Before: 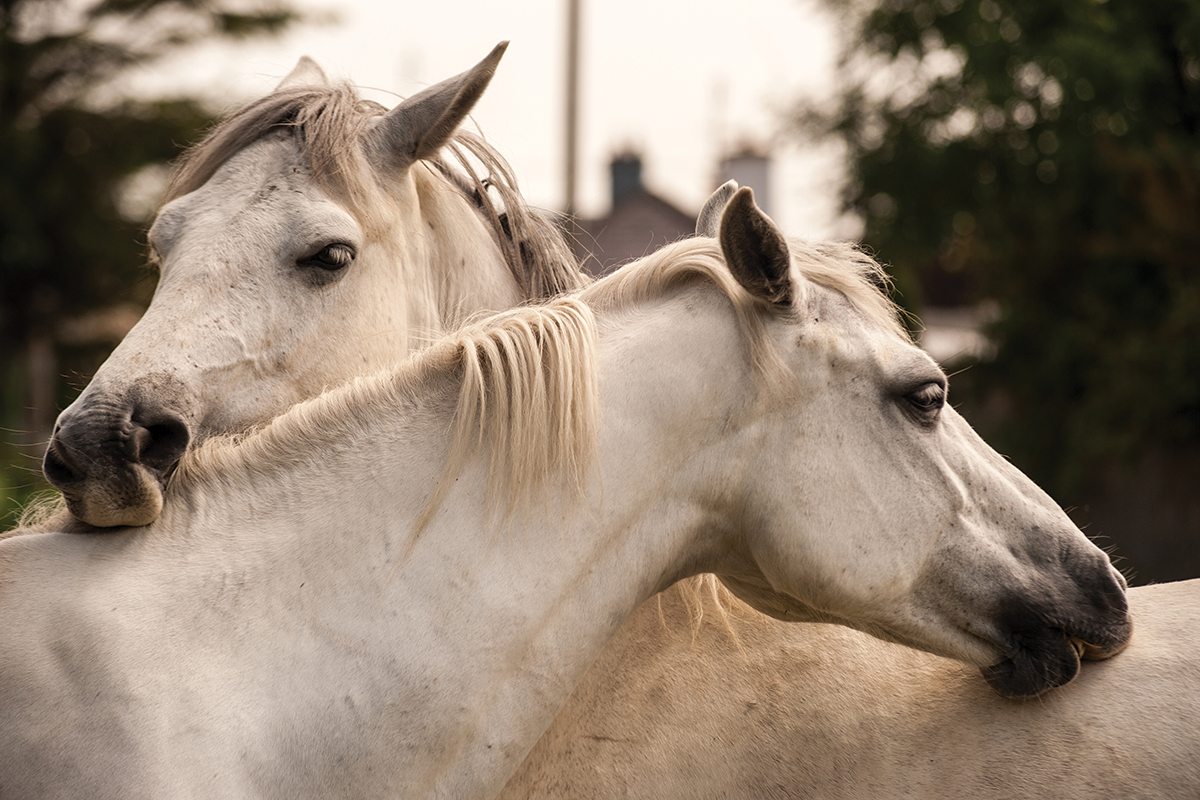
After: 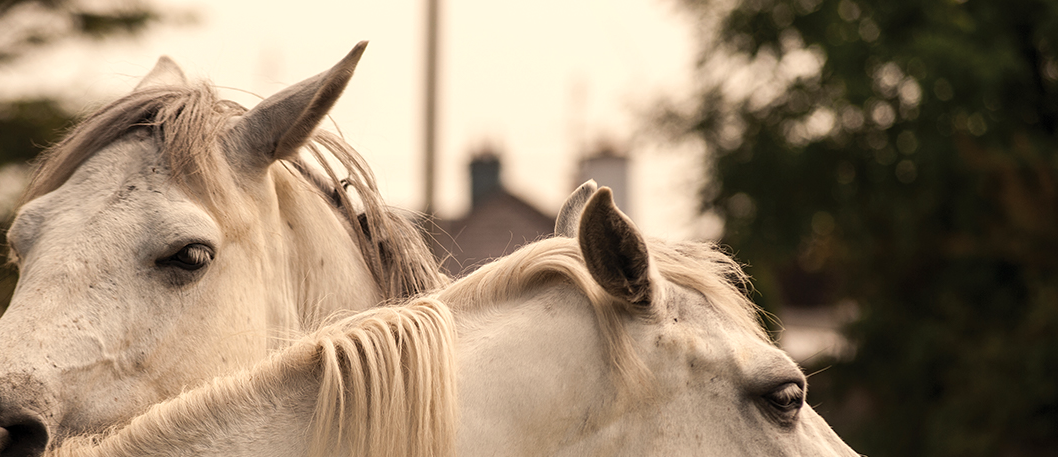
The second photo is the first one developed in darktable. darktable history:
white balance: red 1.045, blue 0.932
crop and rotate: left 11.812%, bottom 42.776%
